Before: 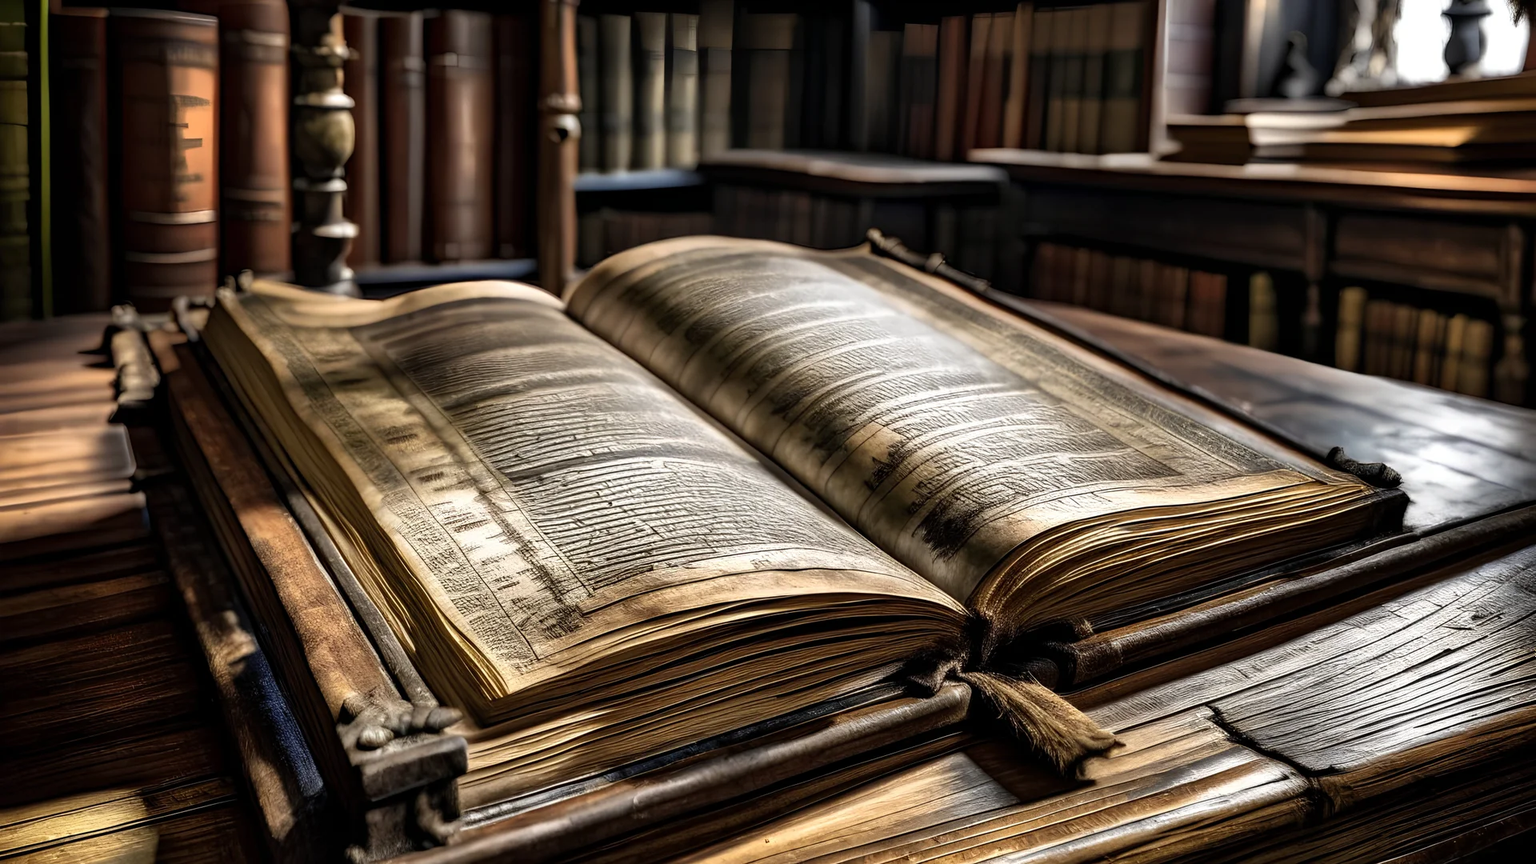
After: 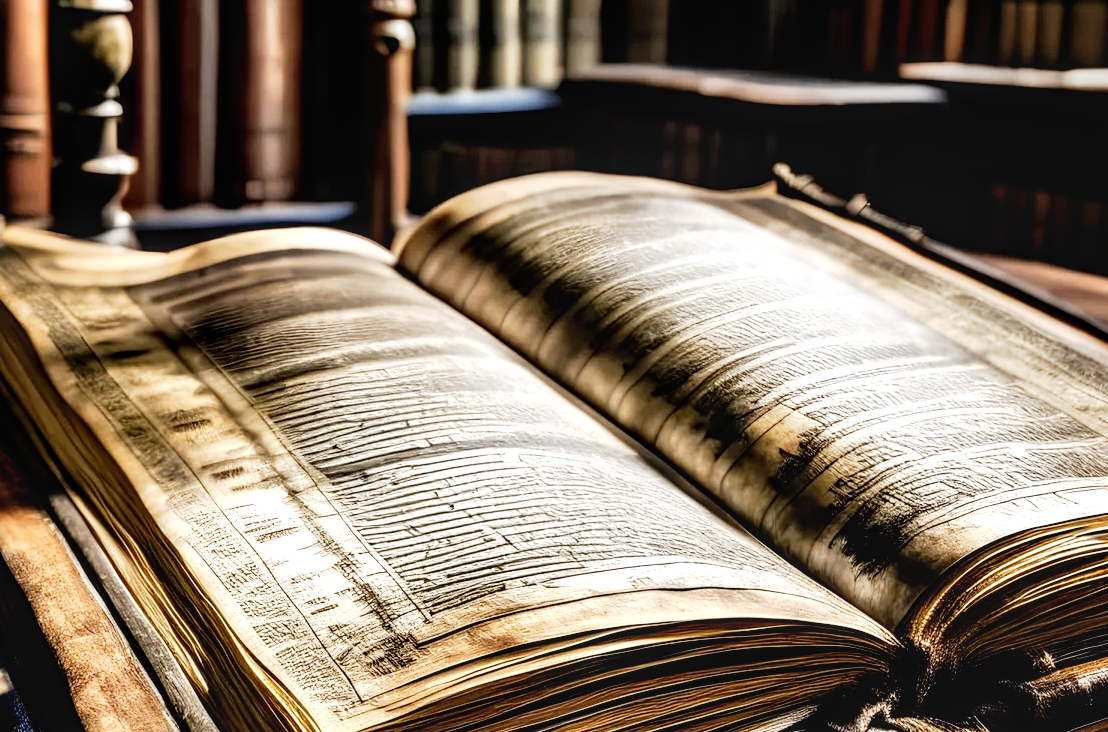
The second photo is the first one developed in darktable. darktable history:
crop: left 16.199%, top 11.478%, right 26.063%, bottom 20.719%
tone curve: curves: ch0 [(0, 0) (0.082, 0.02) (0.129, 0.078) (0.275, 0.301) (0.67, 0.809) (1, 1)], preserve colors none
tone equalizer: -8 EV -0.773 EV, -7 EV -0.731 EV, -6 EV -0.58 EV, -5 EV -0.38 EV, -3 EV 0.401 EV, -2 EV 0.6 EV, -1 EV 0.686 EV, +0 EV 0.745 EV
local contrast: on, module defaults
